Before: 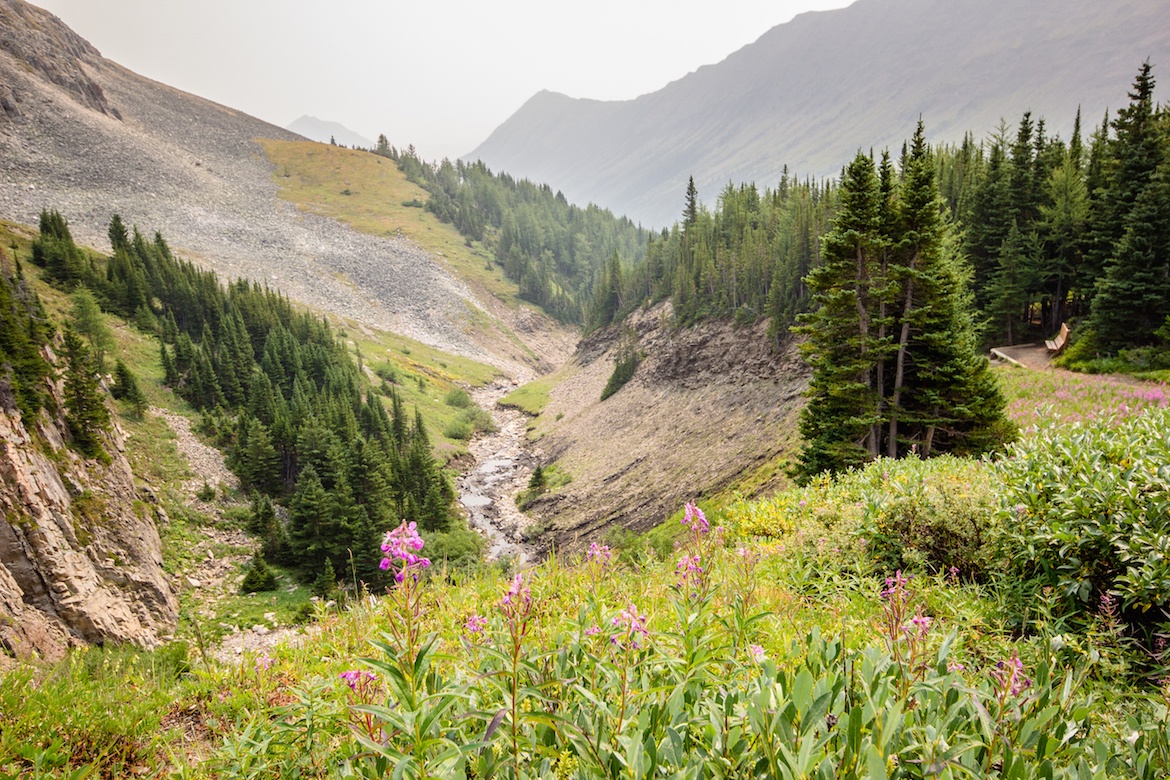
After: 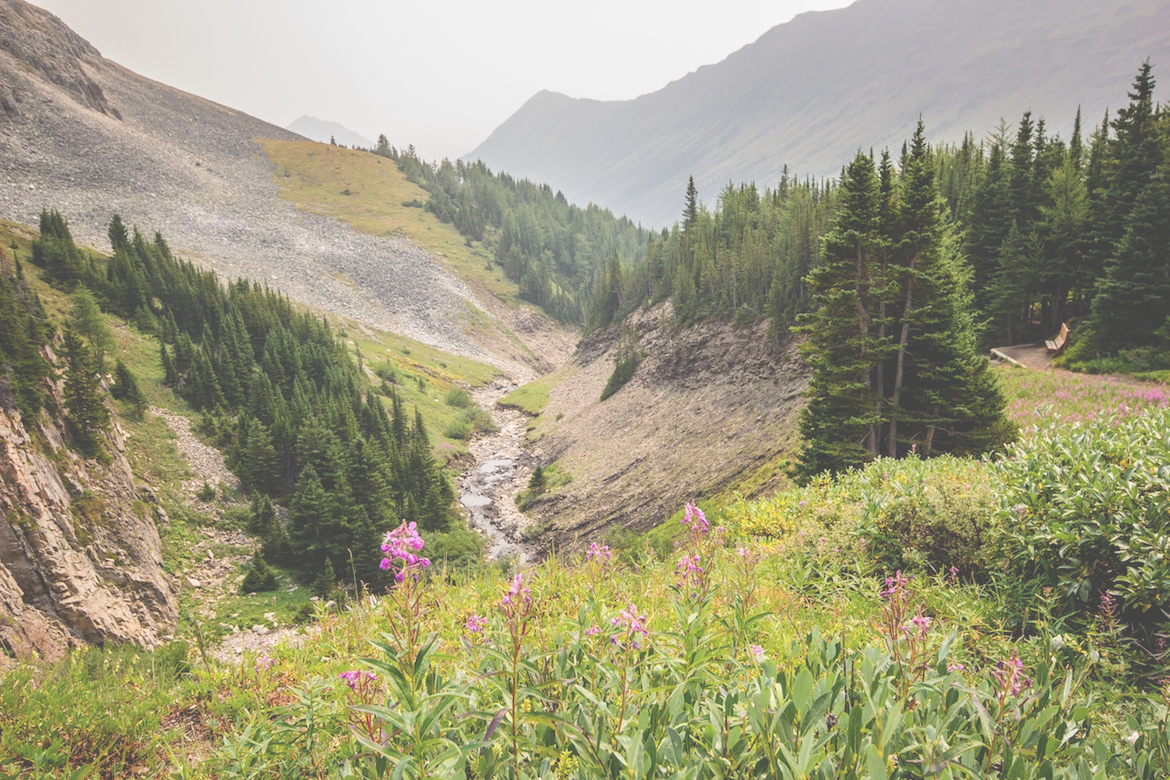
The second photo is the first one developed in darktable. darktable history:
exposure: black level correction -0.061, exposure -0.049 EV, compensate exposure bias true, compensate highlight preservation false
